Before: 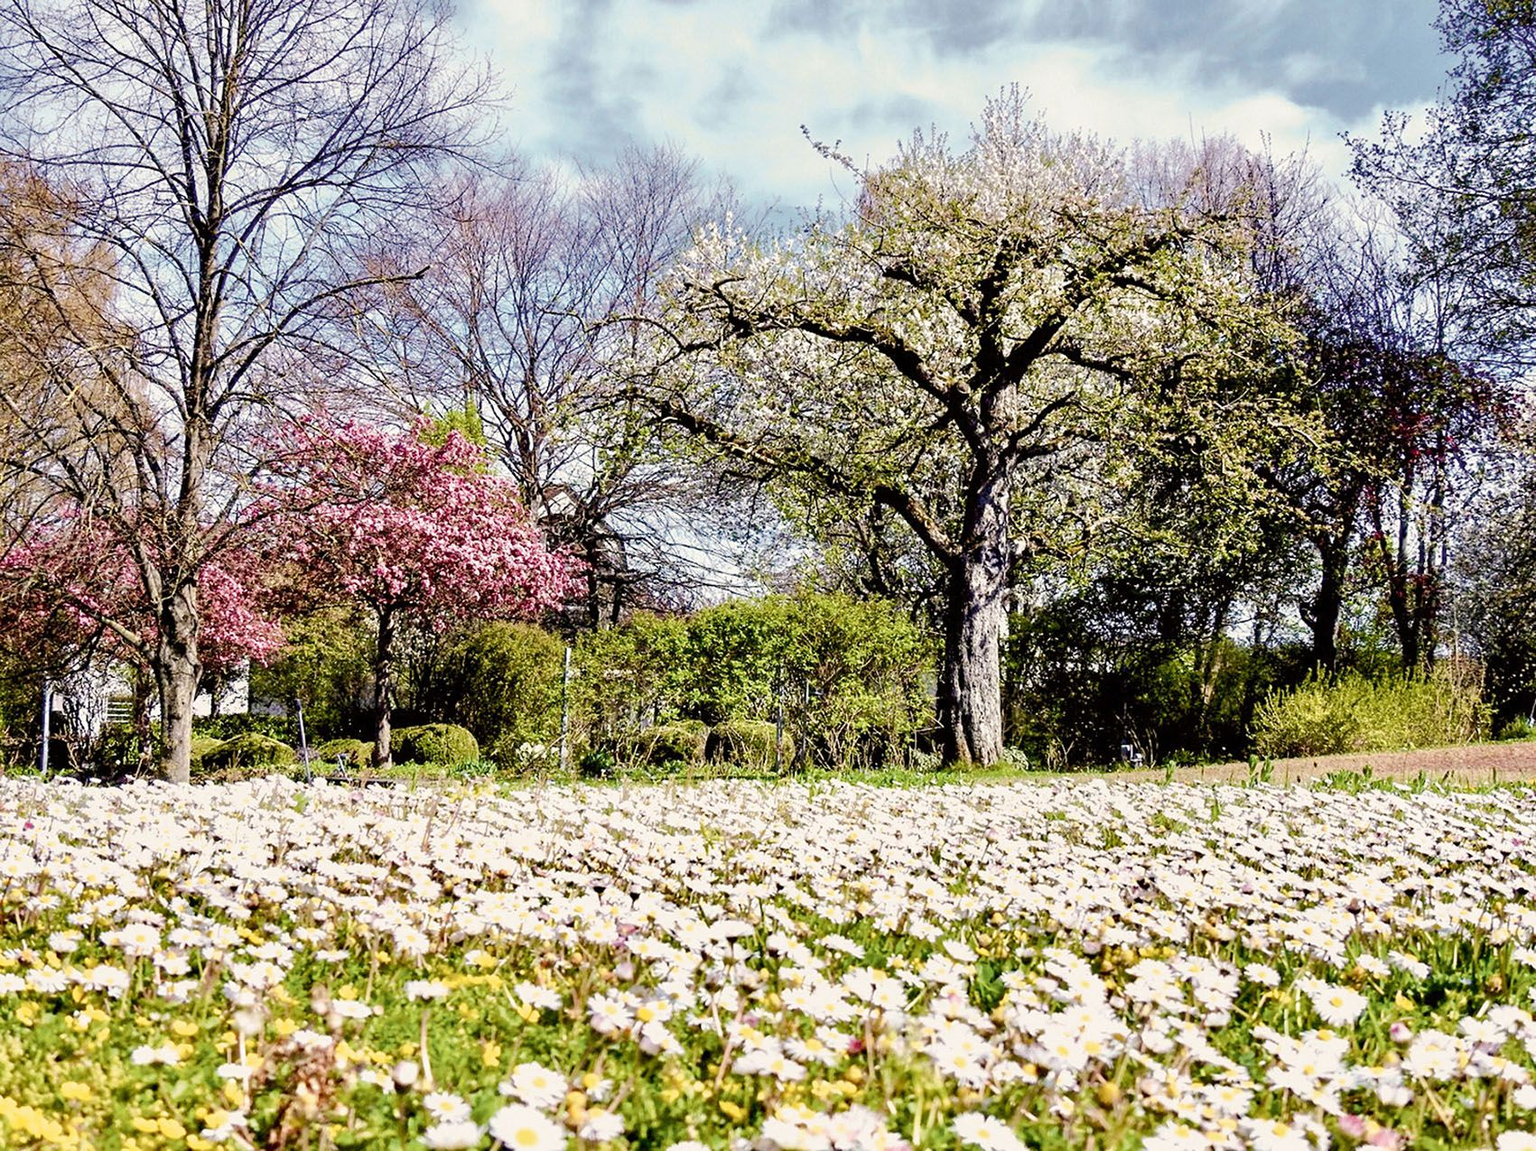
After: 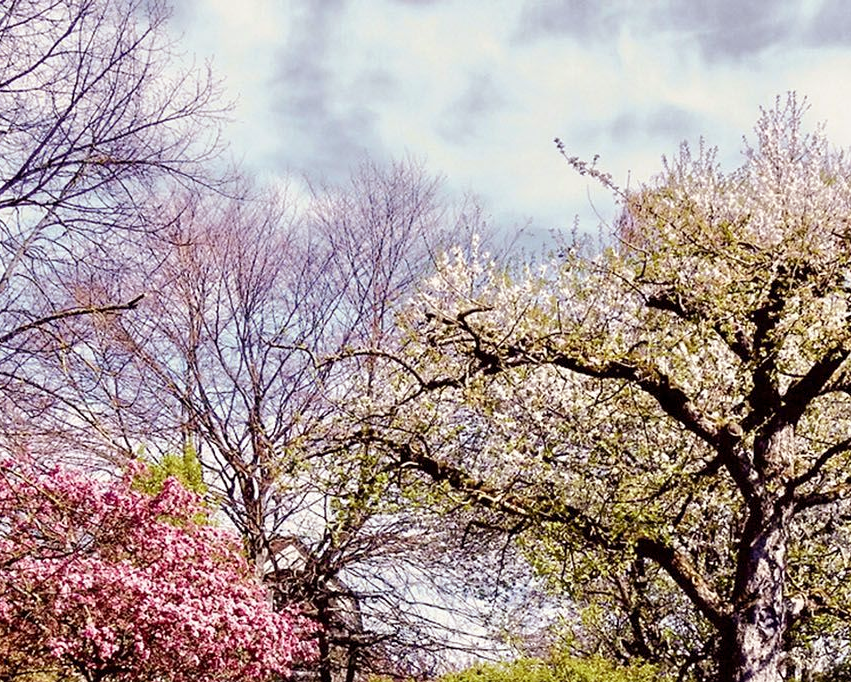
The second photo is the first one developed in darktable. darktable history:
crop: left 19.556%, right 30.401%, bottom 46.458%
rgb levels: mode RGB, independent channels, levels [[0, 0.474, 1], [0, 0.5, 1], [0, 0.5, 1]]
